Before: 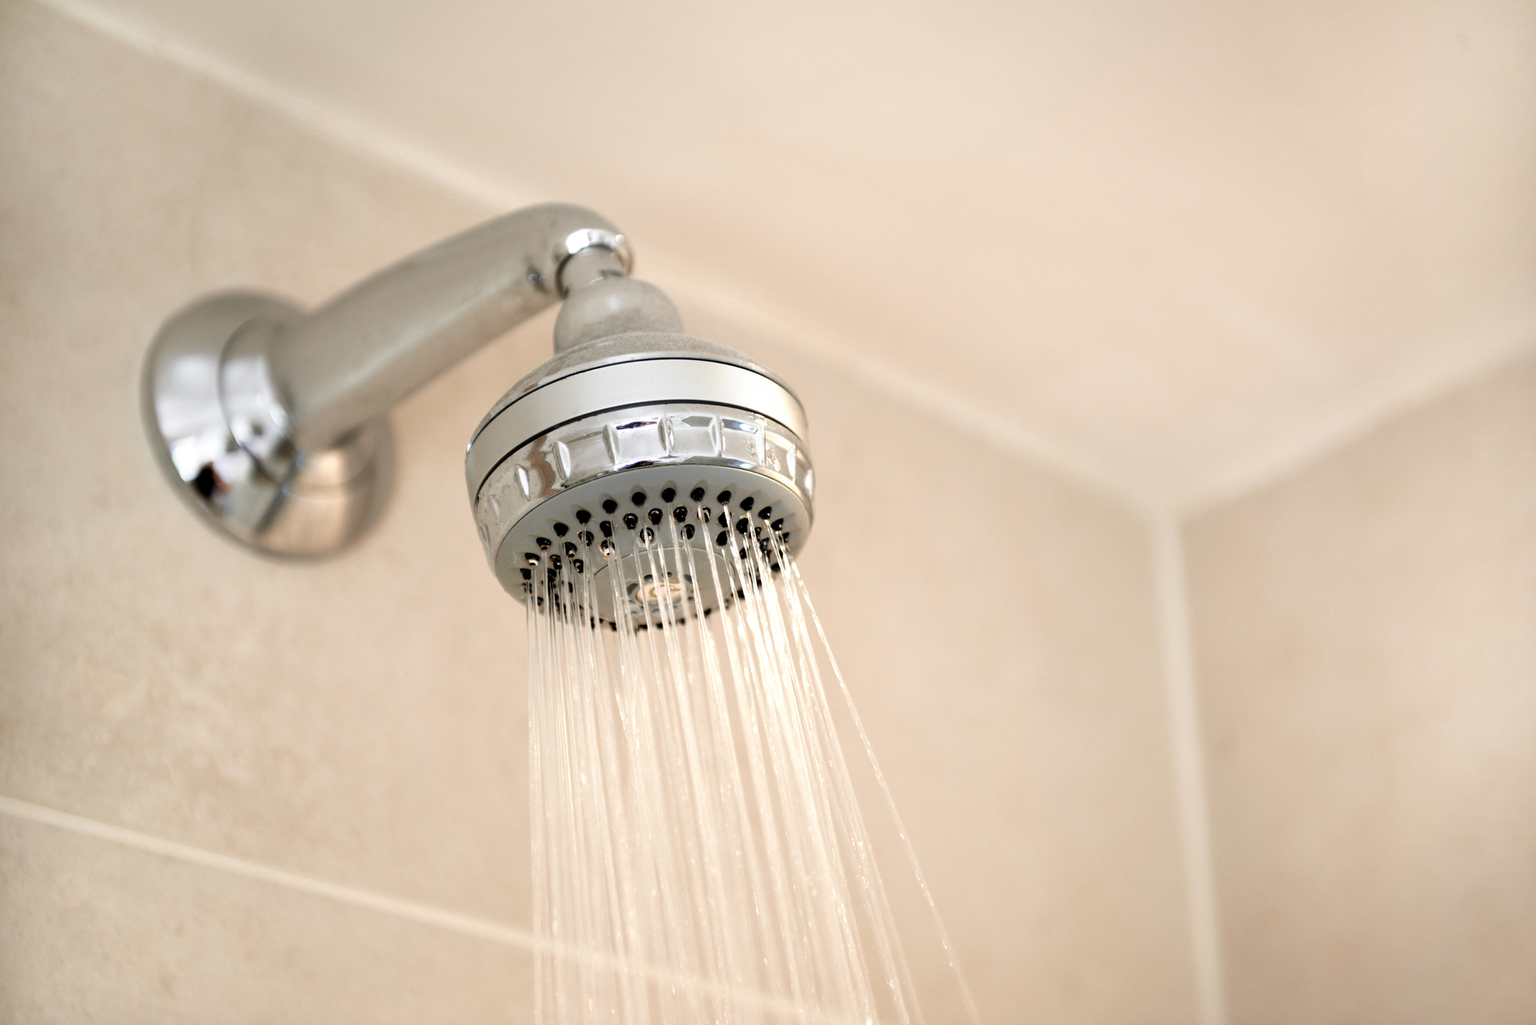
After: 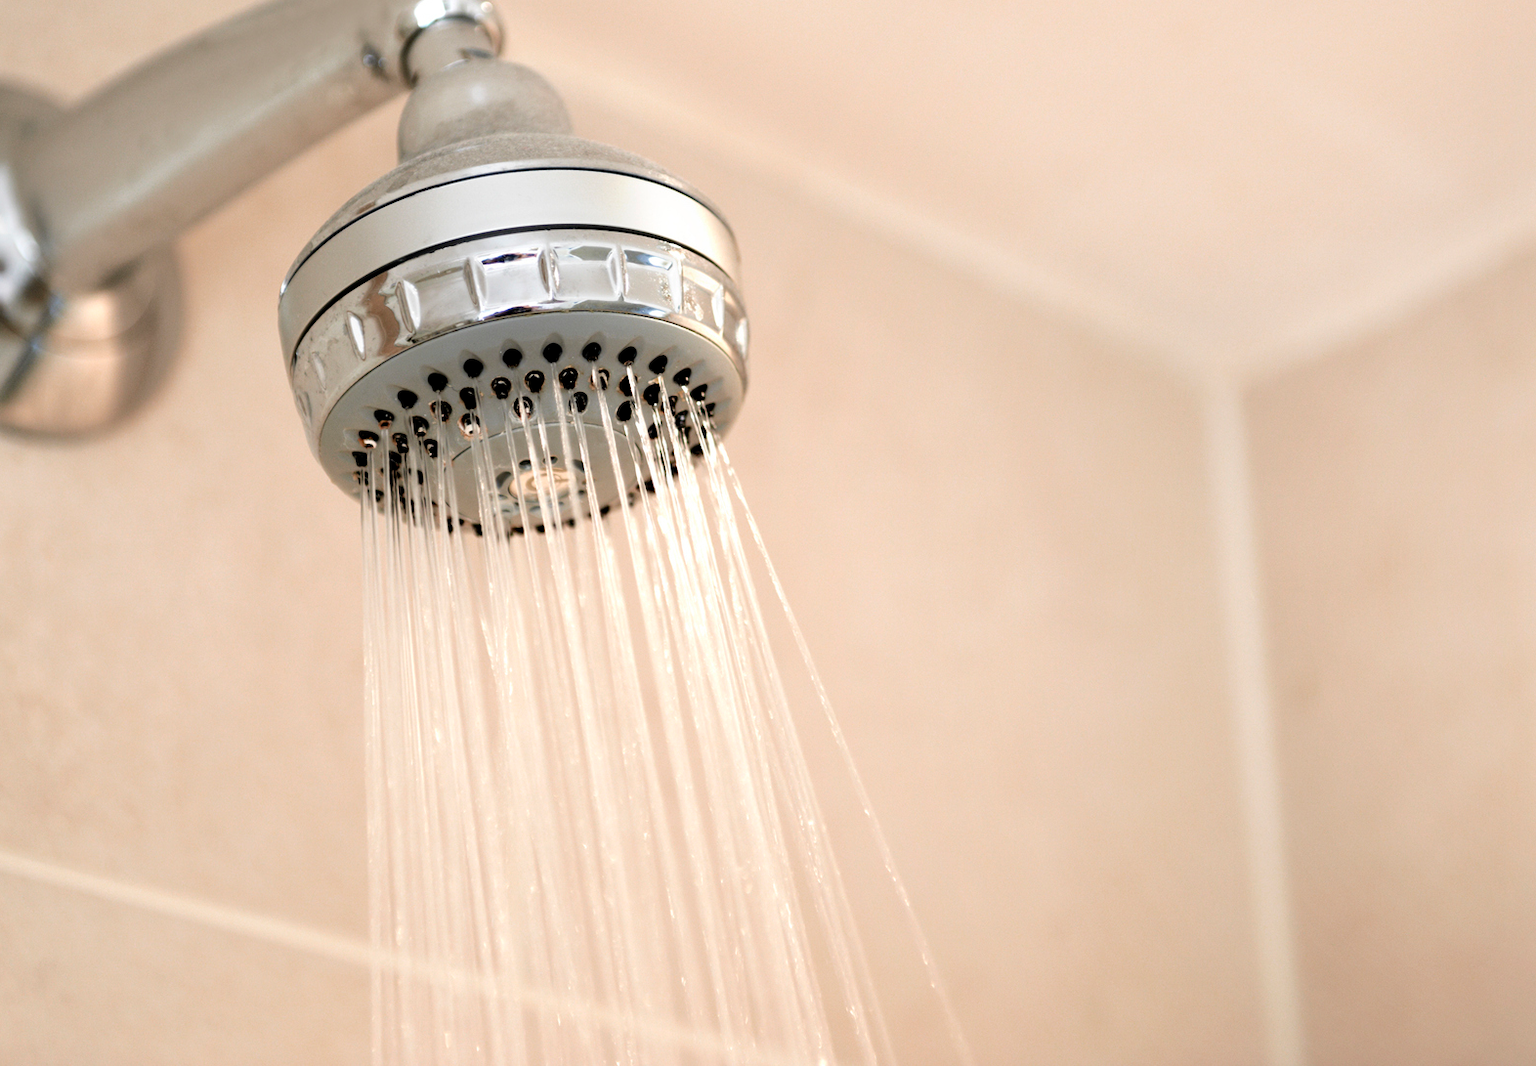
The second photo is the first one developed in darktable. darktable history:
crop: left 16.871%, top 22.809%, right 8.931%
